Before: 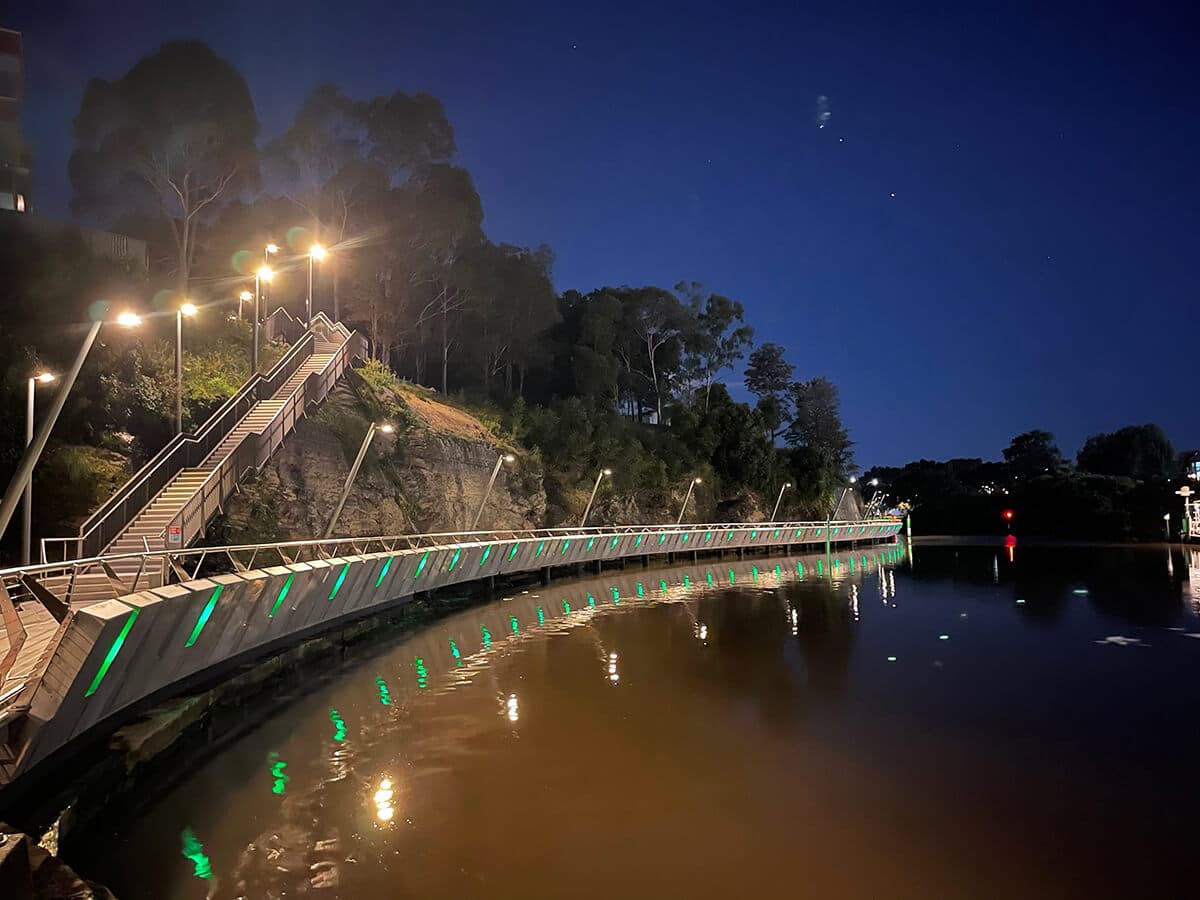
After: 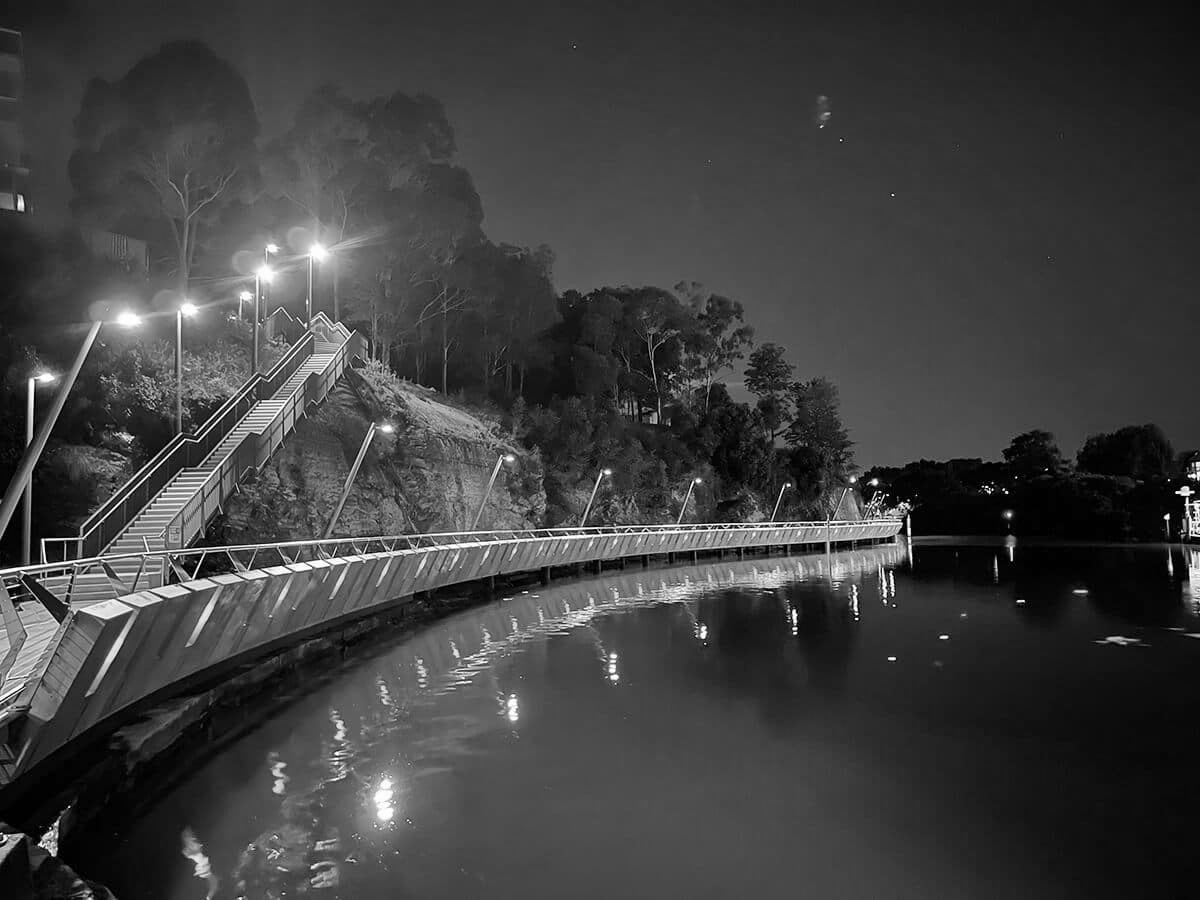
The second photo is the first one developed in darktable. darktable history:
shadows and highlights: shadows 37.27, highlights -28.18, soften with gaussian
monochrome: on, module defaults
